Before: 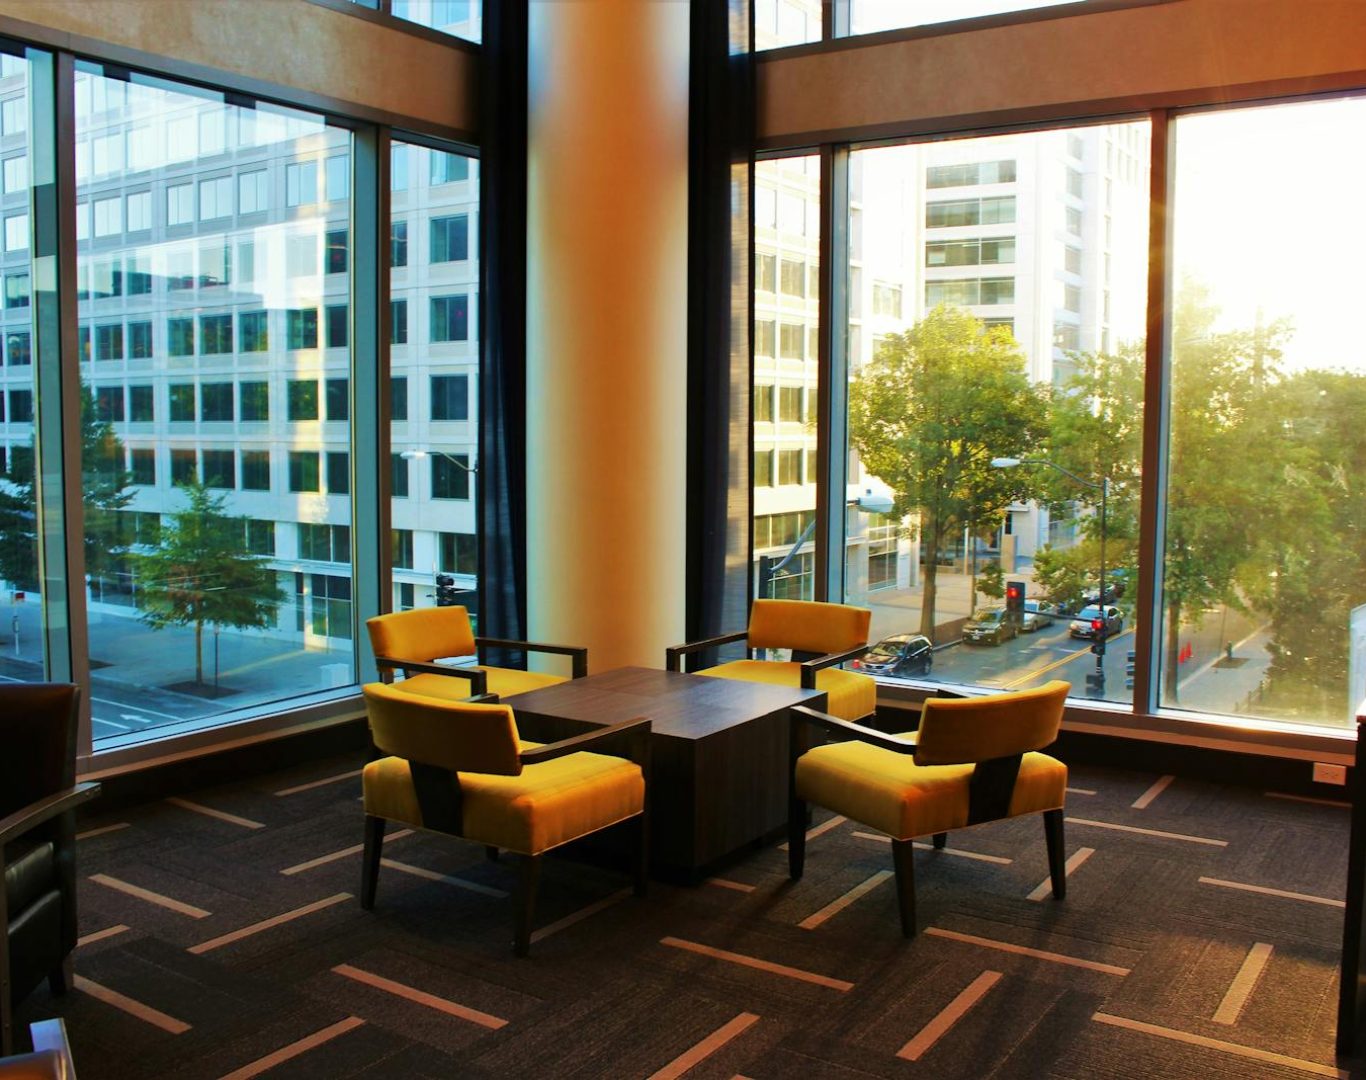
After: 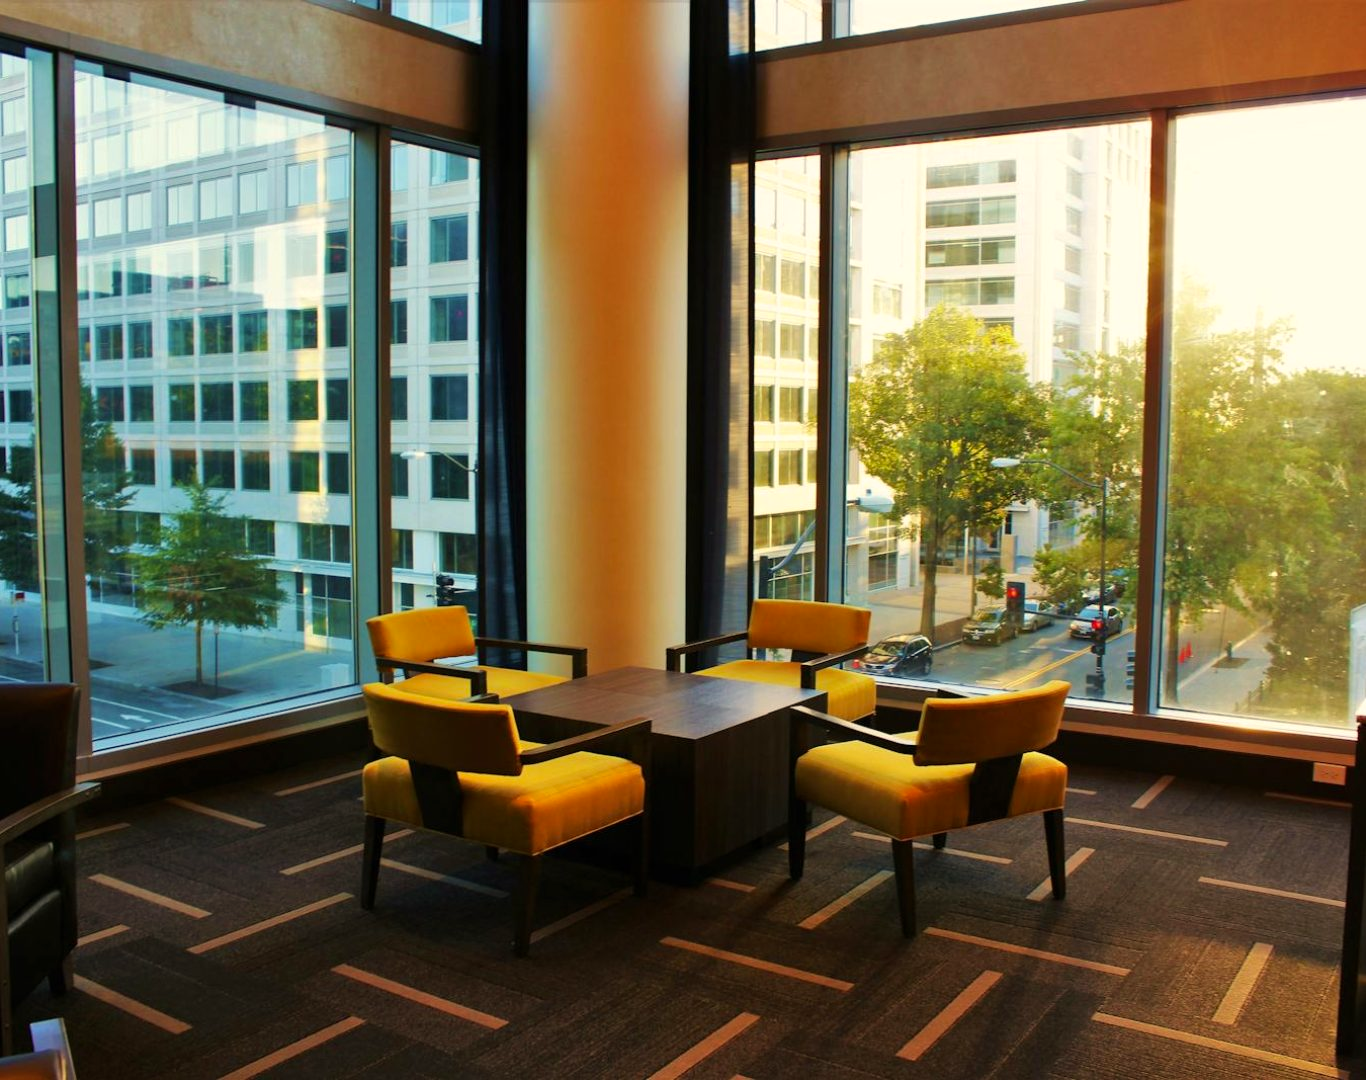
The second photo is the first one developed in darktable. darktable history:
color correction: highlights b* 2.98
color calibration: x 0.336, y 0.348, temperature 5451.97 K
